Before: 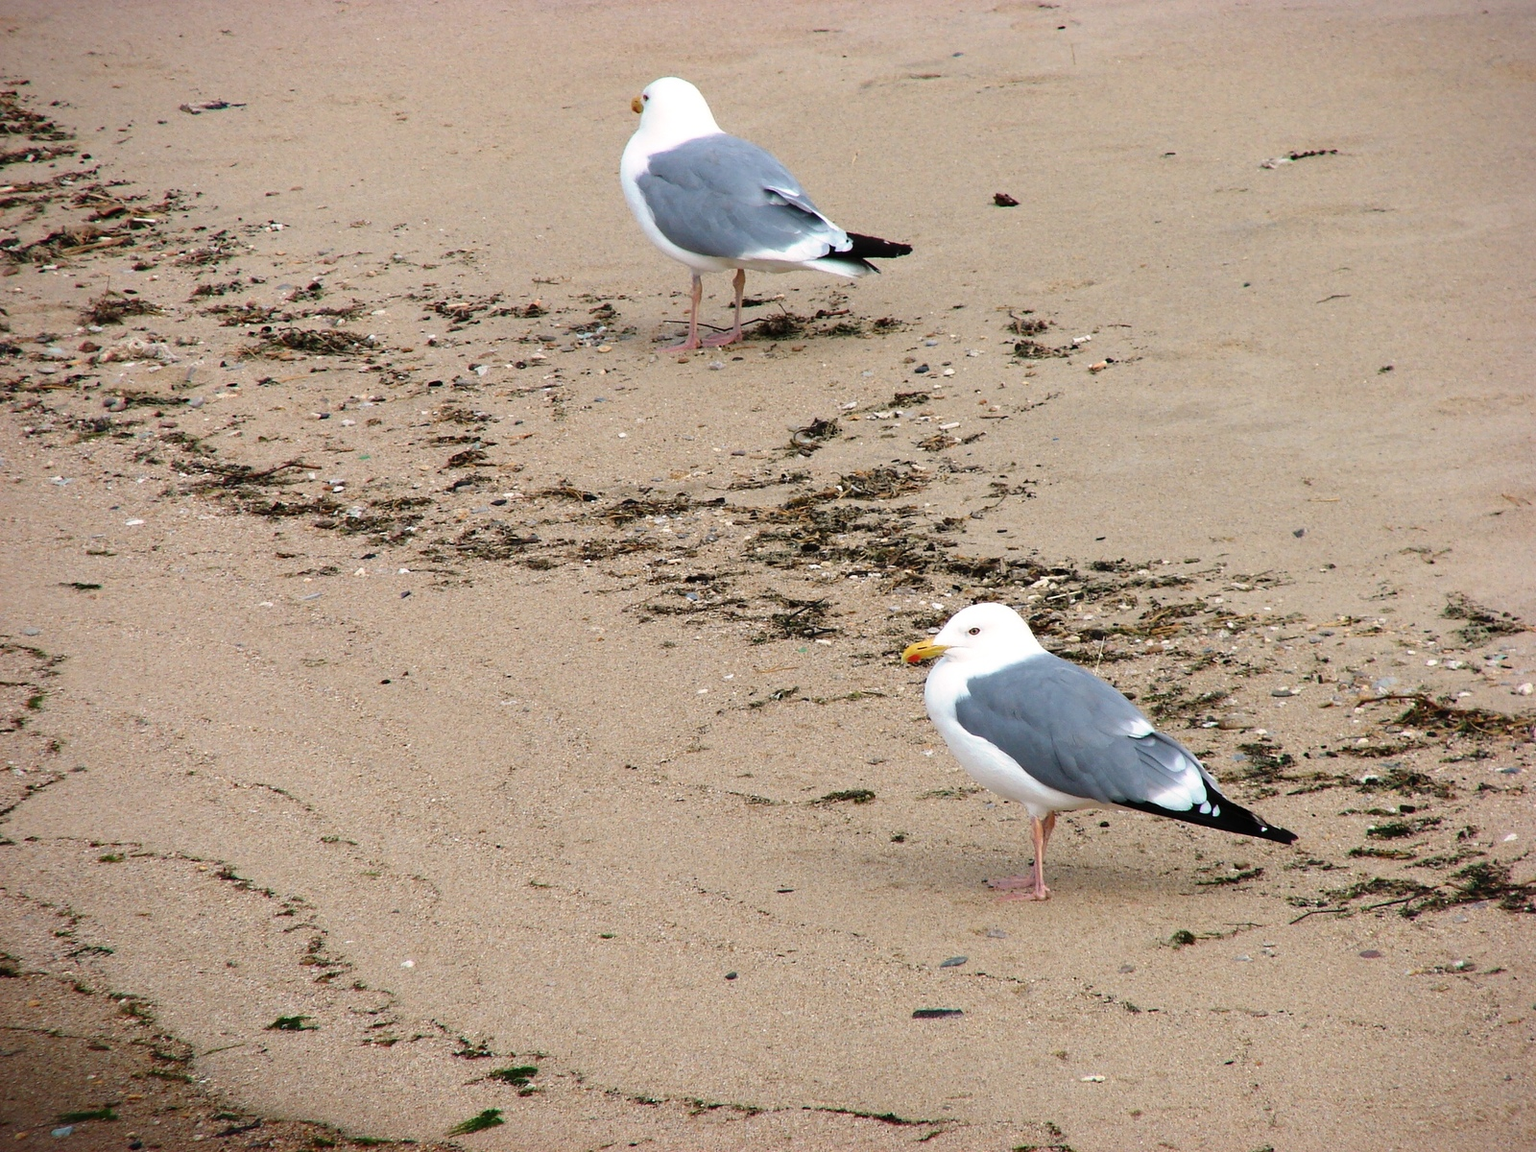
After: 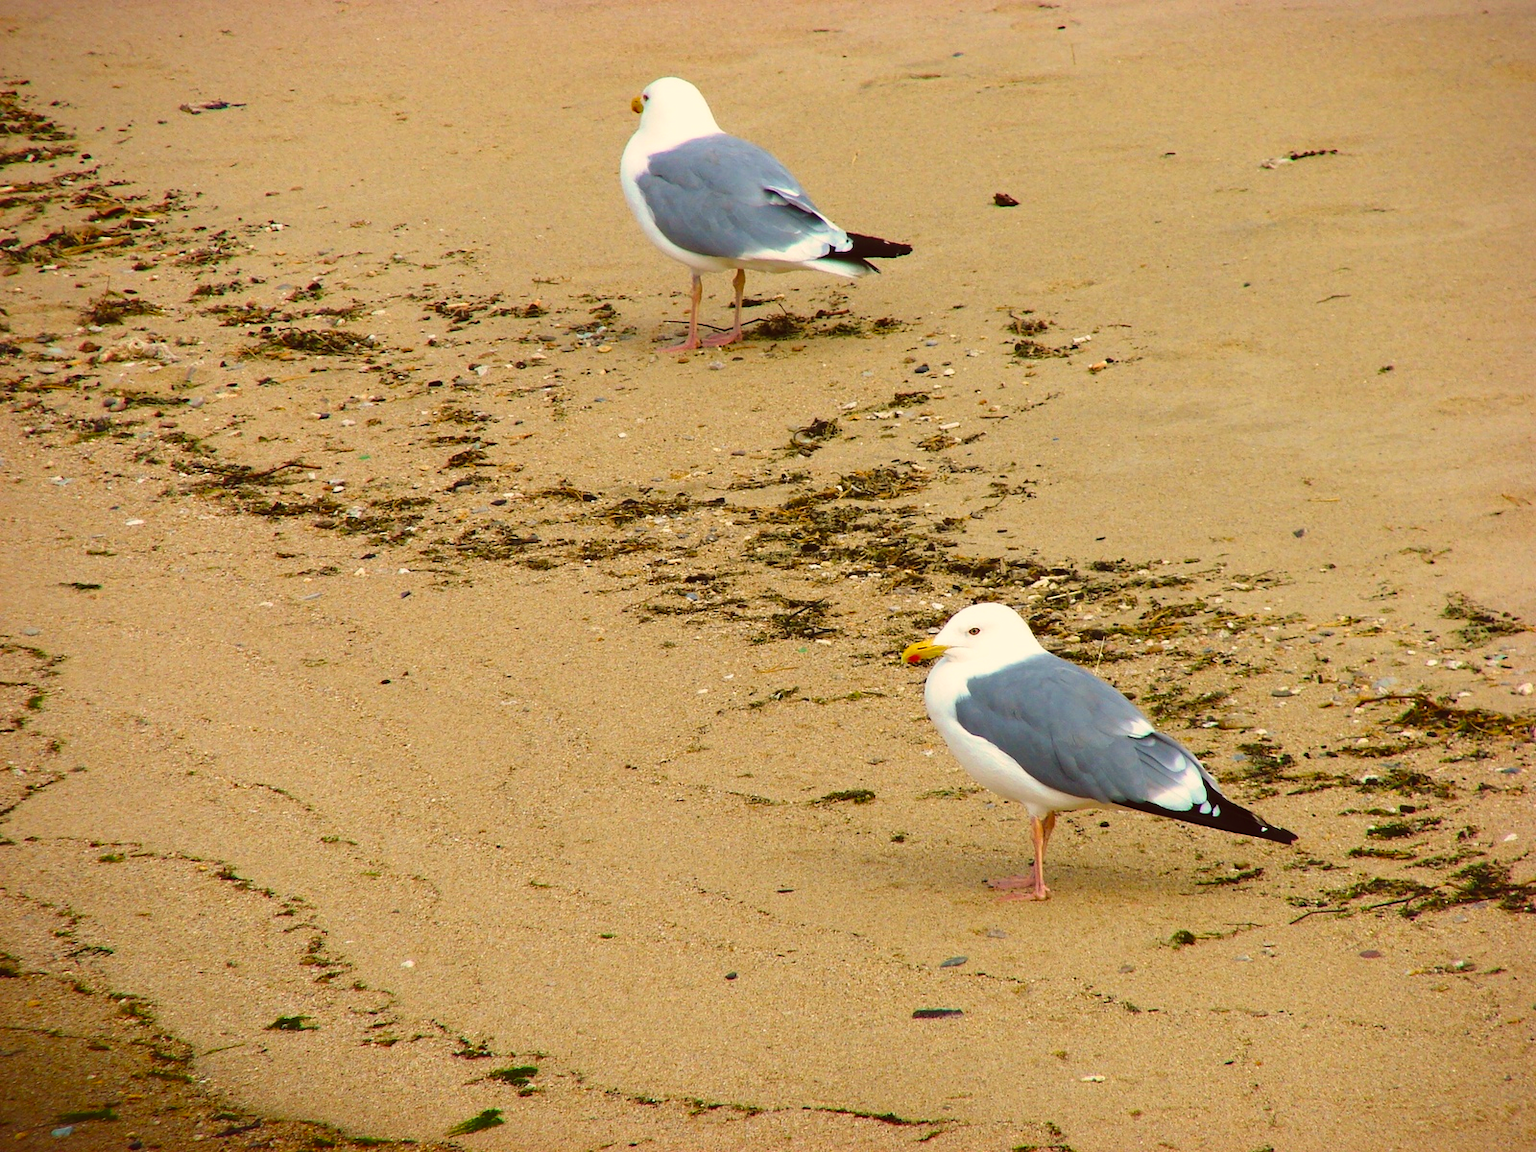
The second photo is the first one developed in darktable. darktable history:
color balance: lift [1.005, 1.002, 0.998, 0.998], gamma [1, 1.021, 1.02, 0.979], gain [0.923, 1.066, 1.056, 0.934]
velvia: strength 51%, mid-tones bias 0.51
